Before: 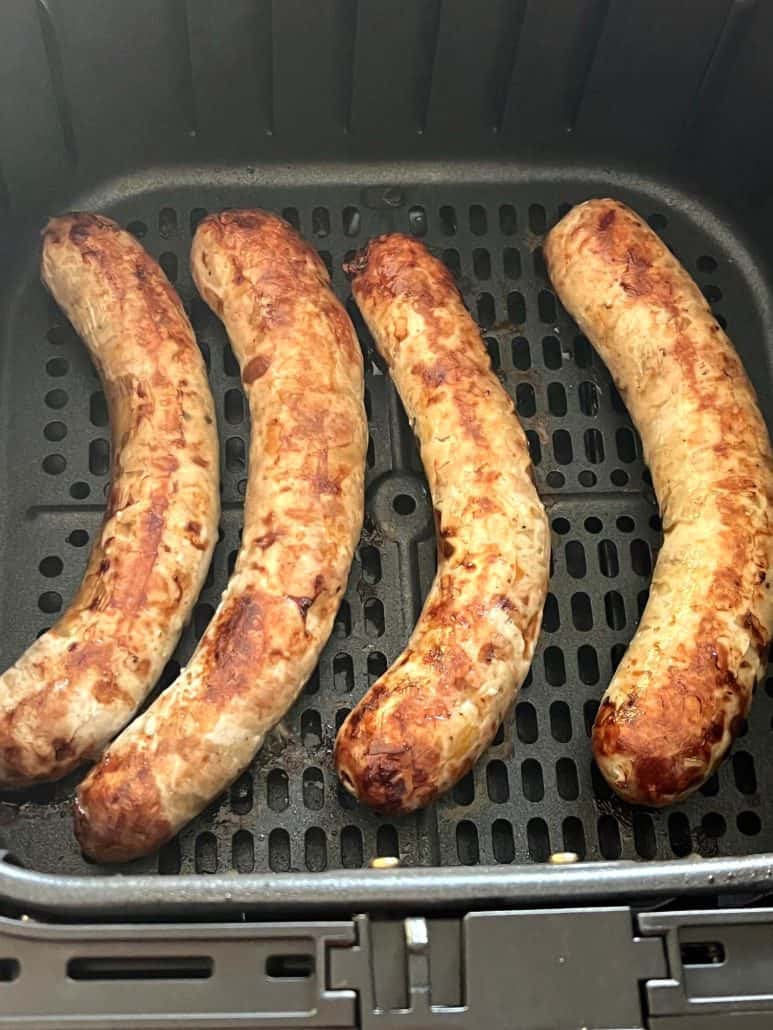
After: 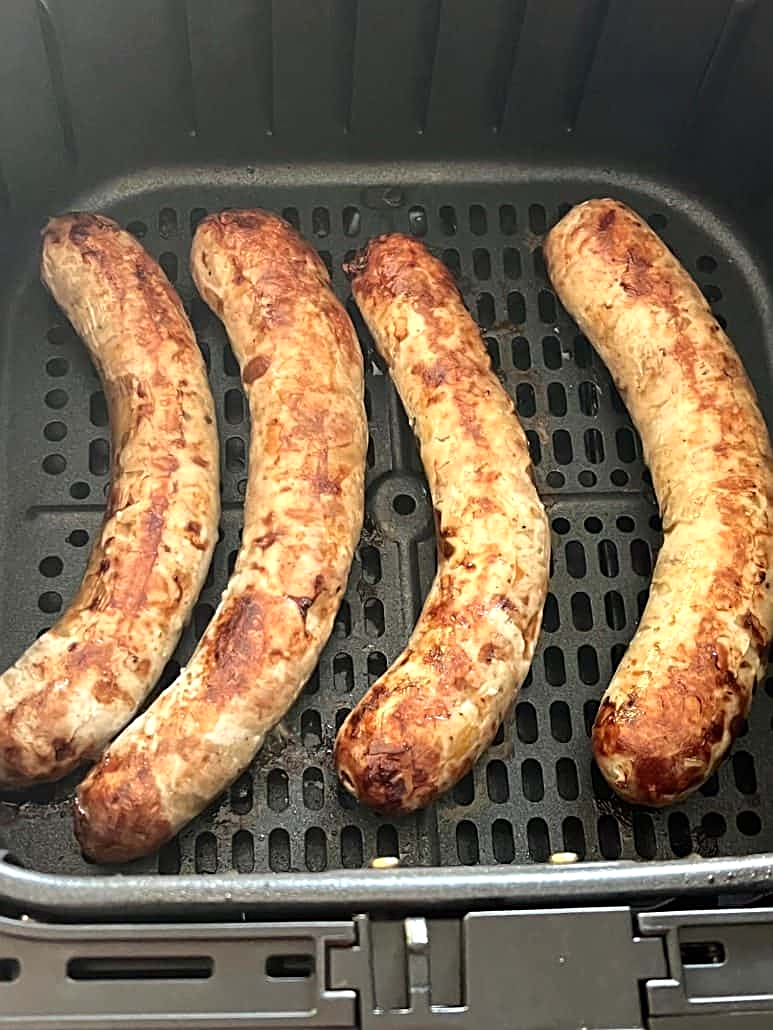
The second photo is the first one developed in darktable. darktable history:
shadows and highlights: shadows -11.43, white point adjustment 3.95, highlights 28.98
sharpen: on, module defaults
